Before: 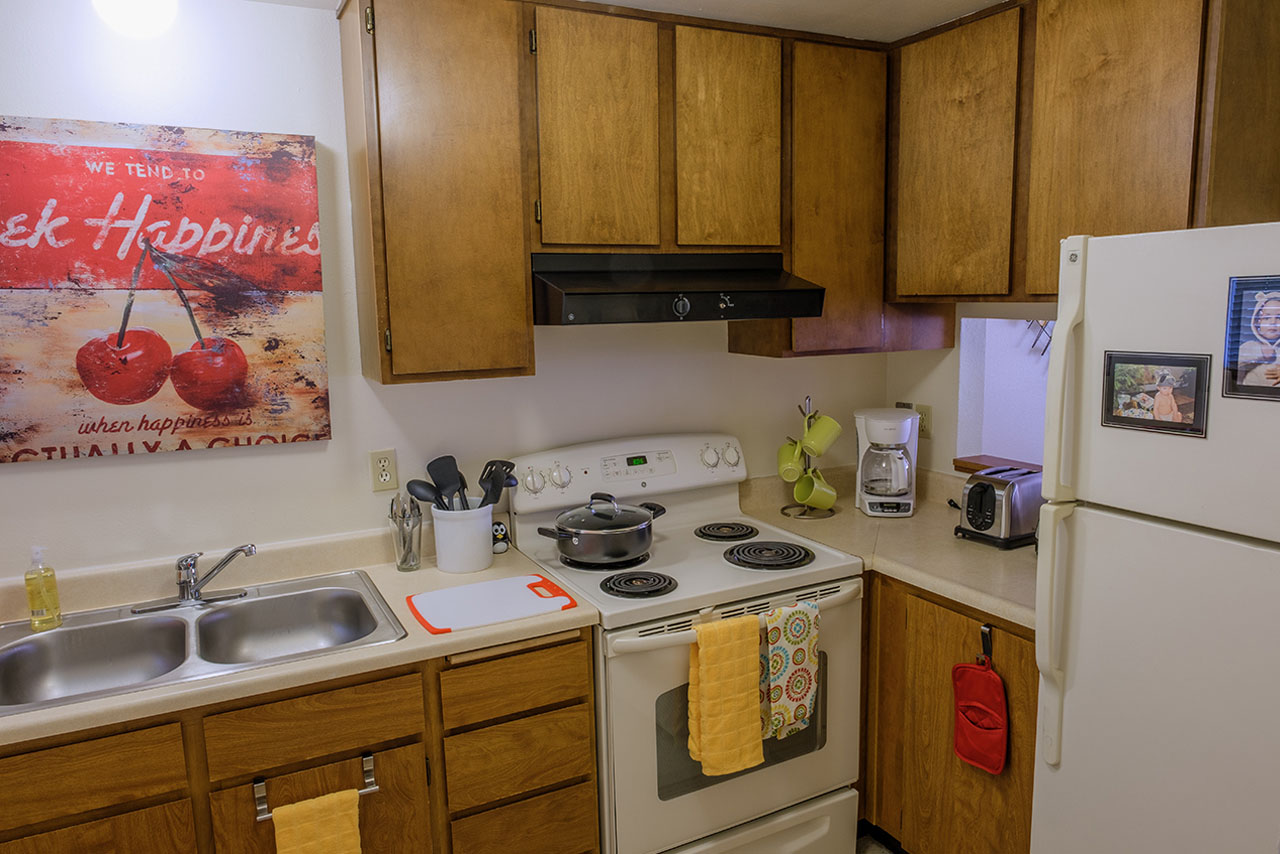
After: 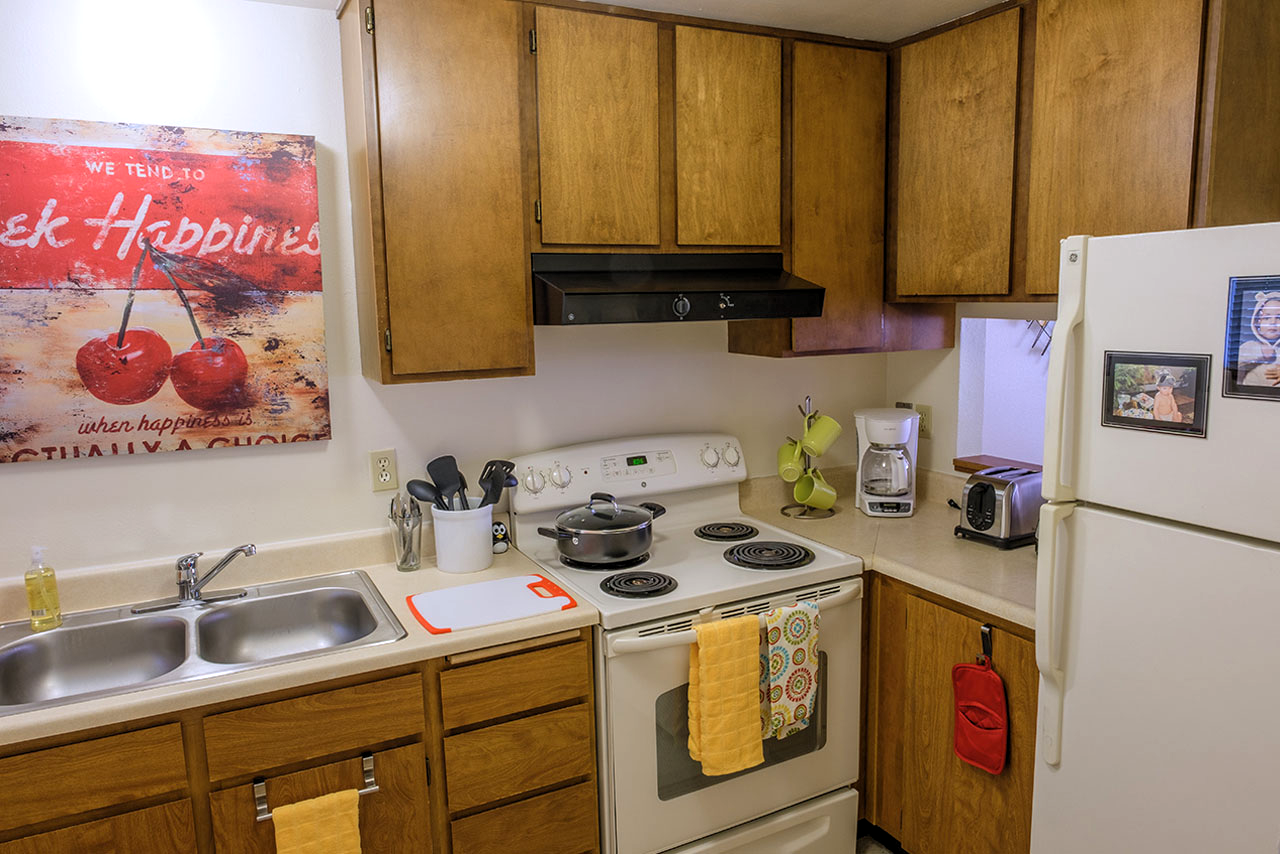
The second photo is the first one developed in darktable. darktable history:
levels: levels [0.016, 0.492, 0.969]
exposure: exposure 0.3 EV, compensate exposure bias true, compensate highlight preservation false
